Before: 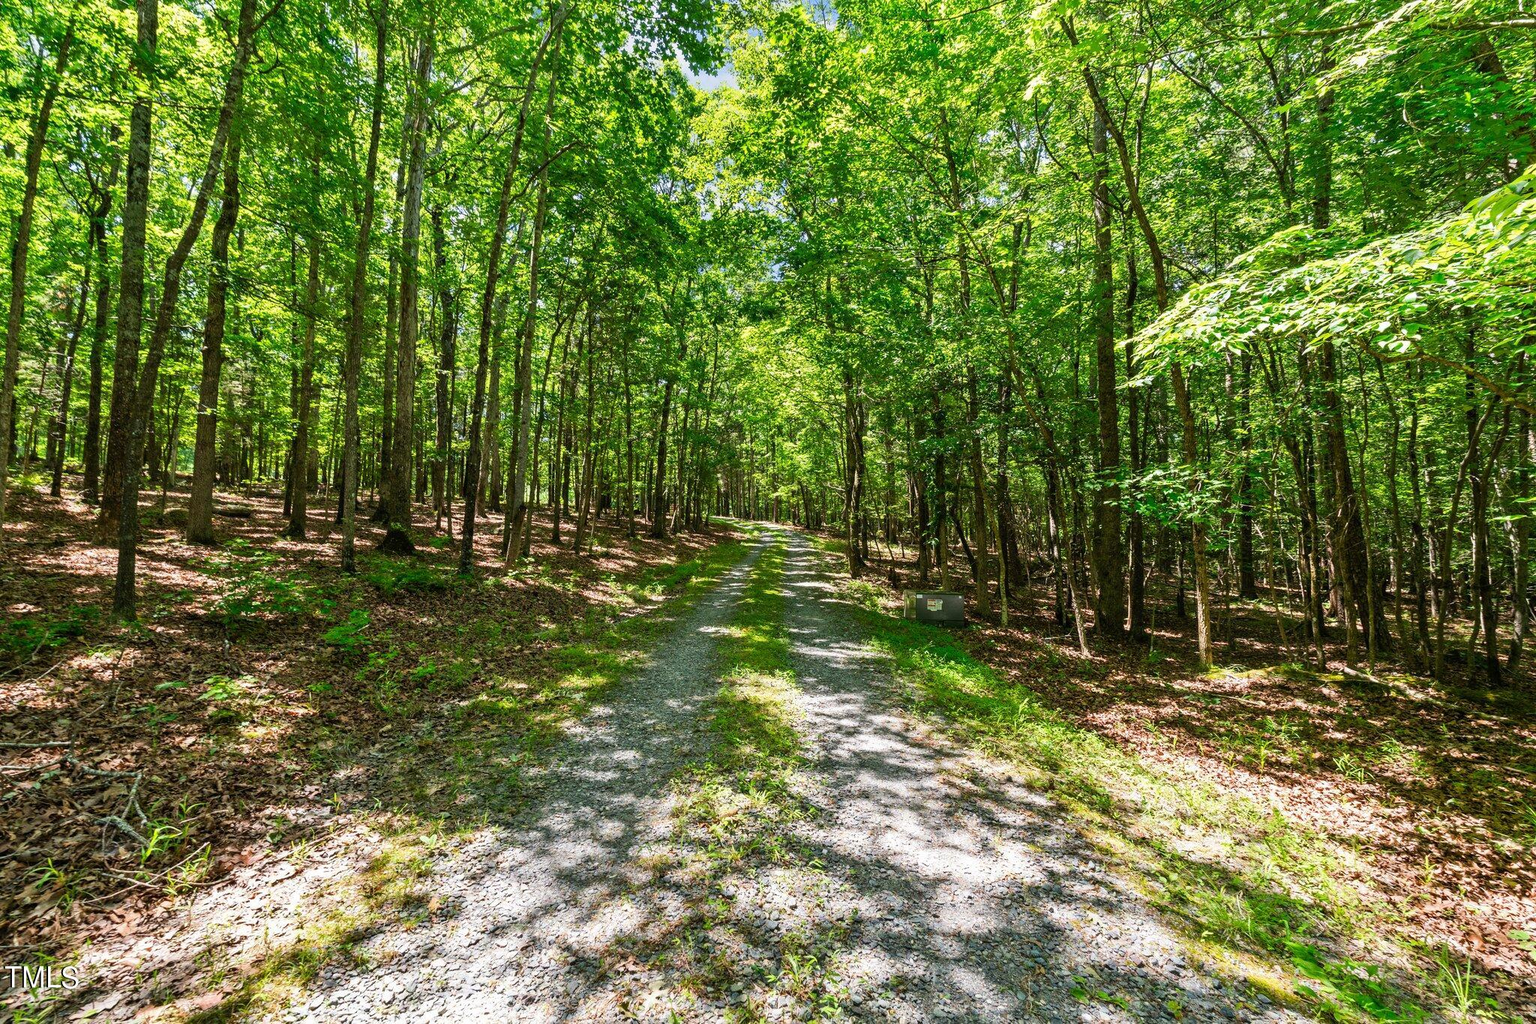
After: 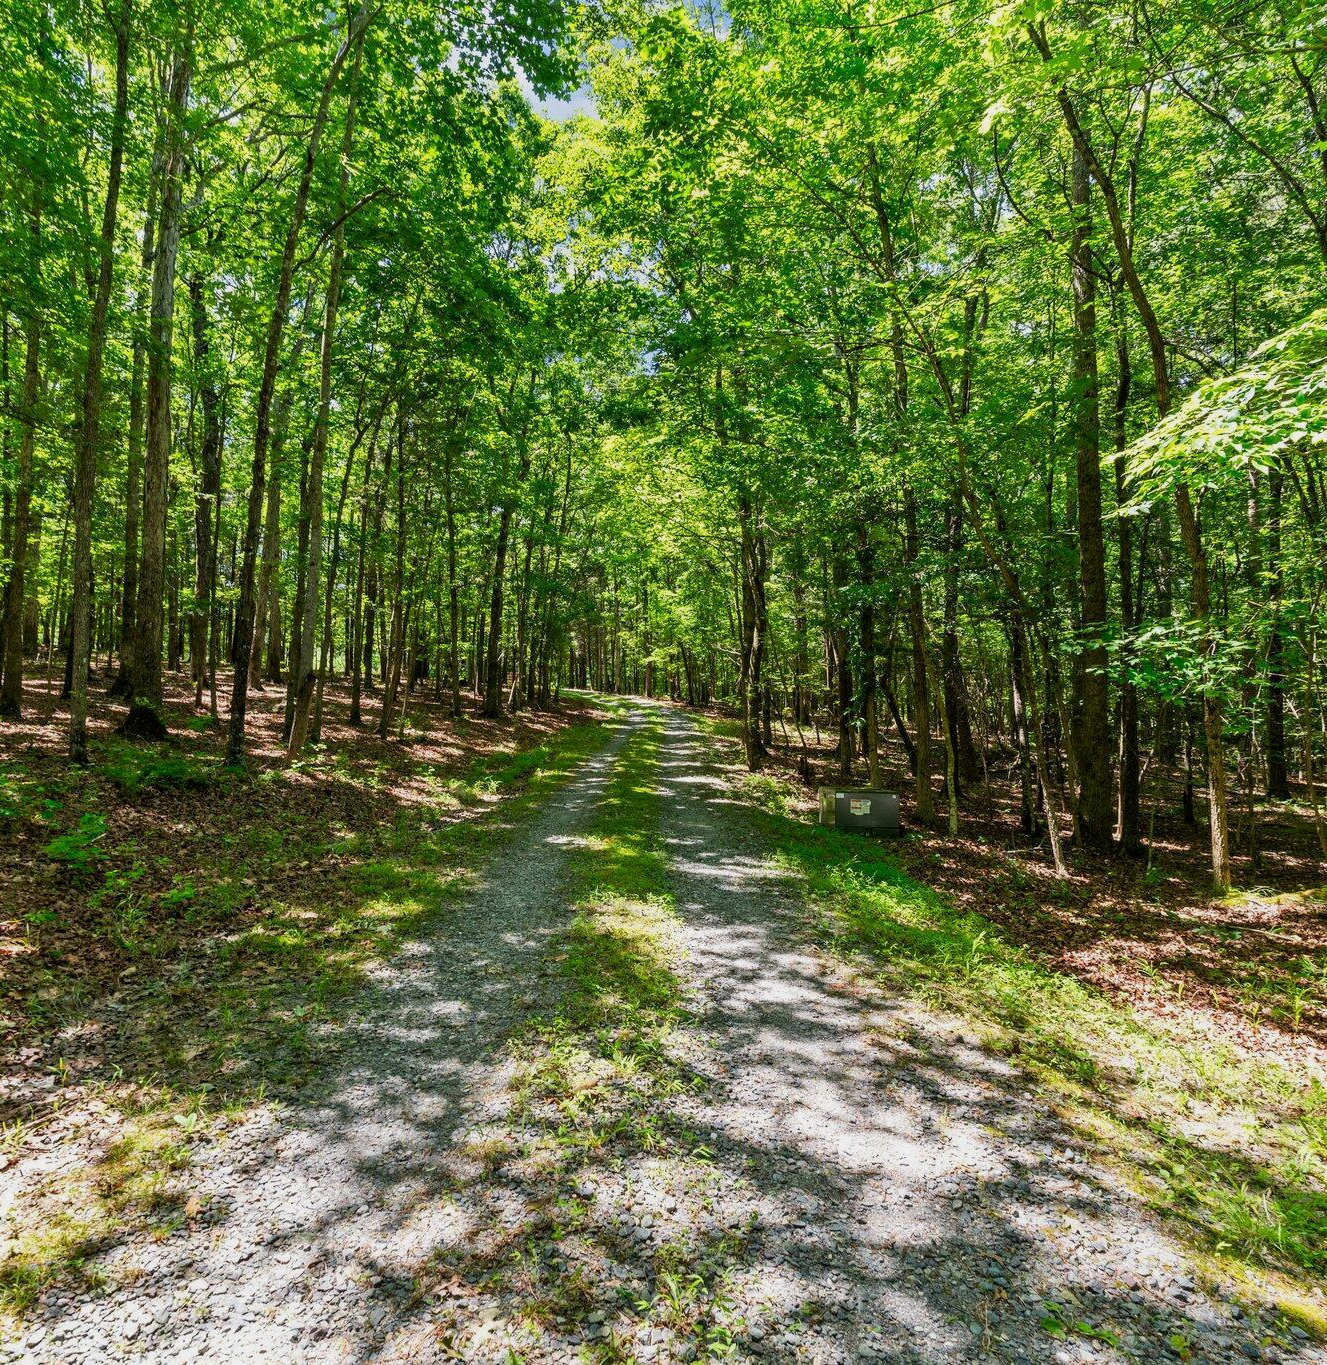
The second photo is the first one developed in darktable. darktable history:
crop and rotate: left 18.869%, right 16.309%
exposure: black level correction 0.001, exposure -0.204 EV, compensate highlight preservation false
